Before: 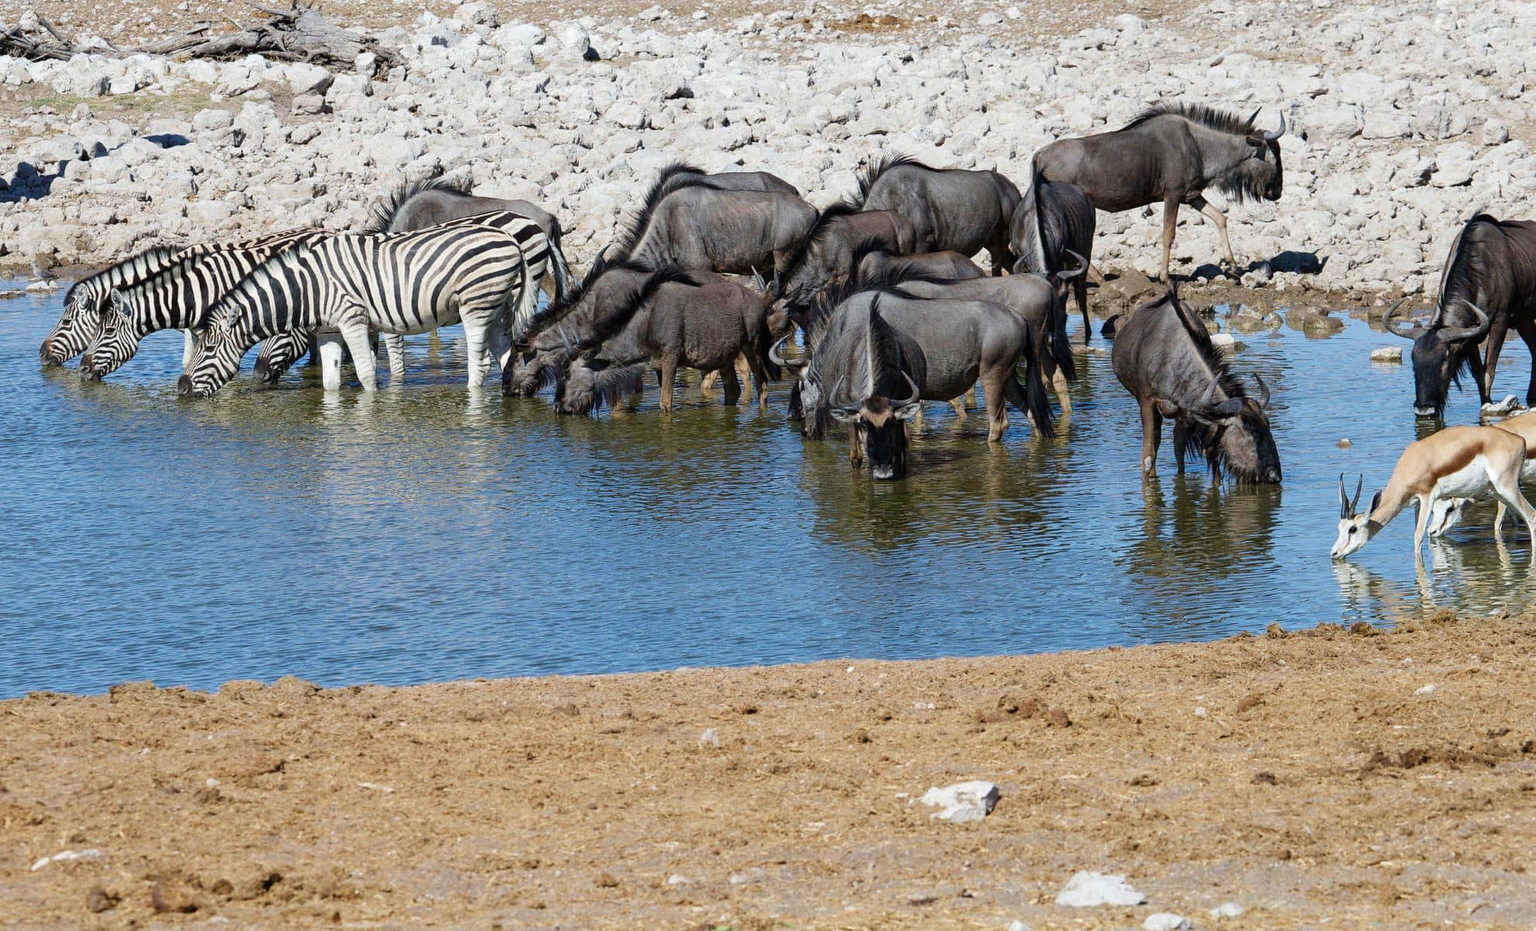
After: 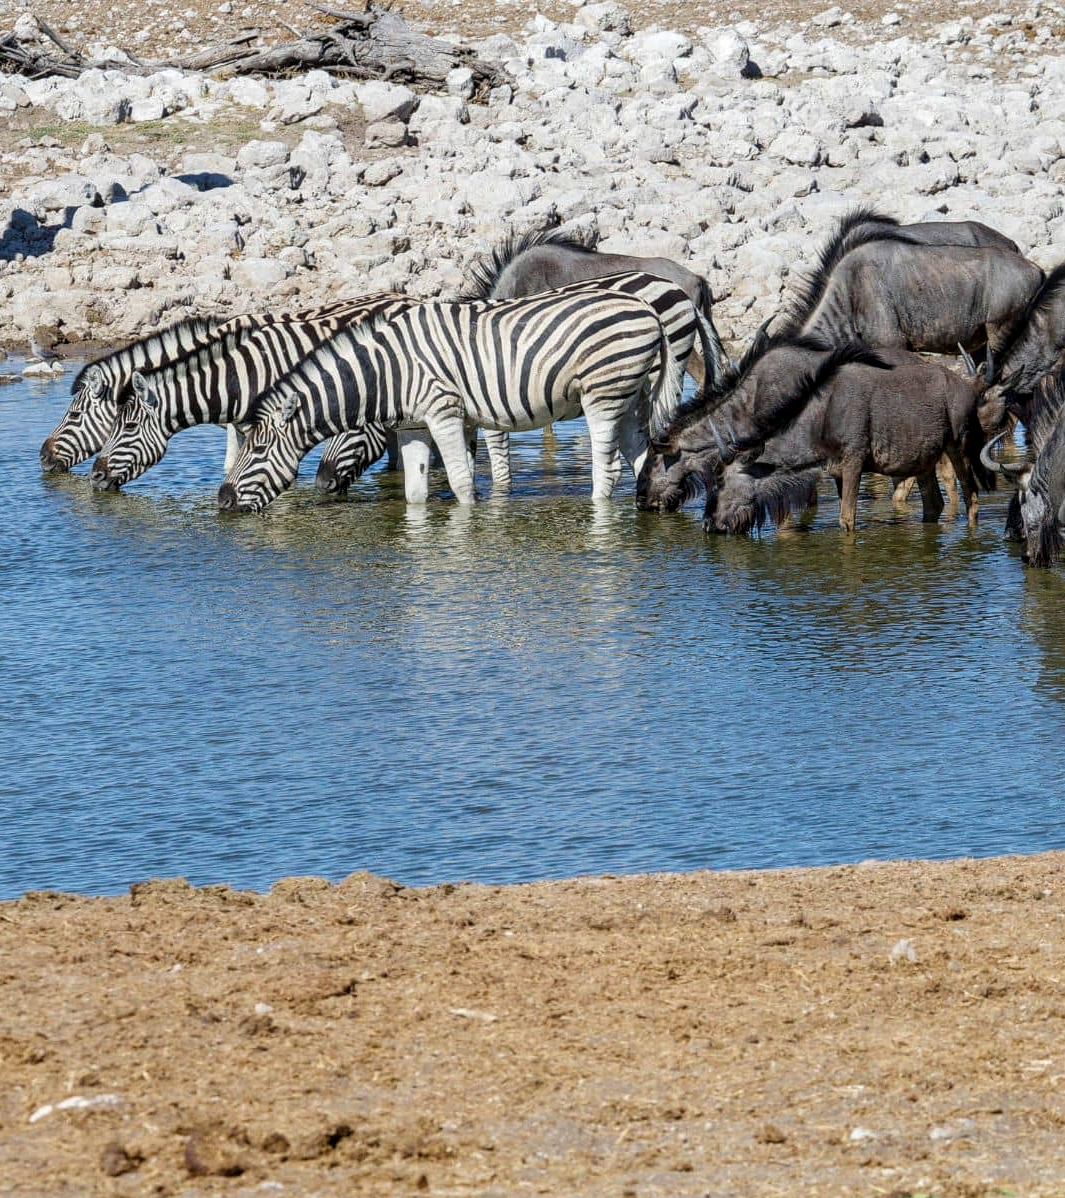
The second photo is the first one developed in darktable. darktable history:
crop: left 0.587%, right 45.588%, bottom 0.086%
local contrast: on, module defaults
